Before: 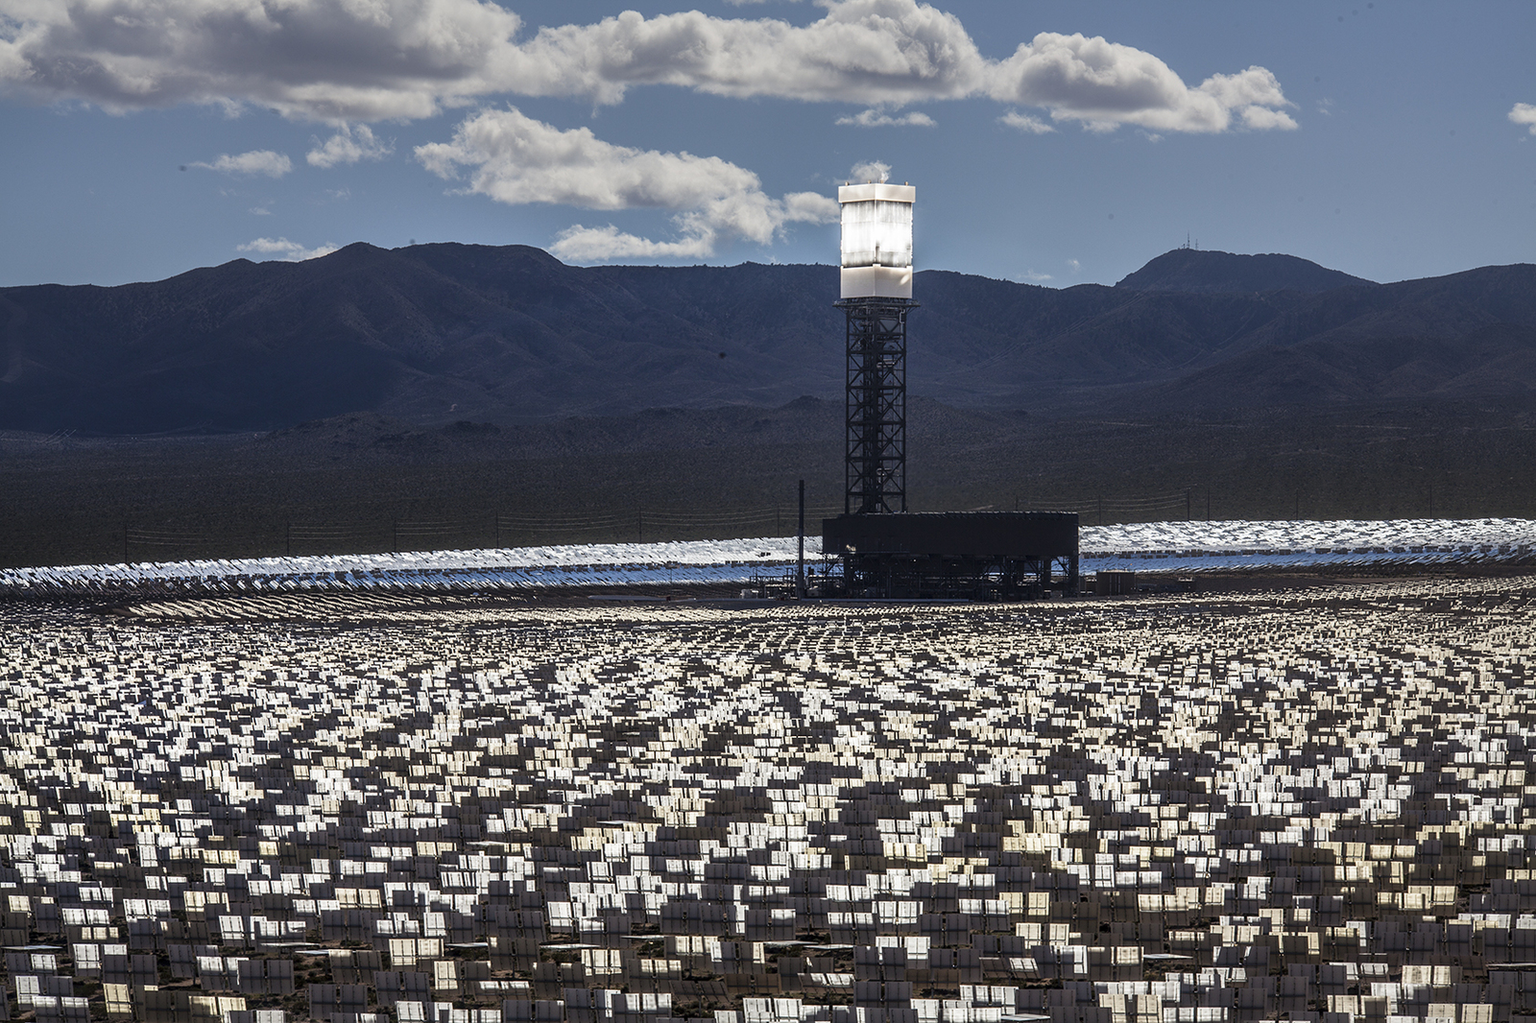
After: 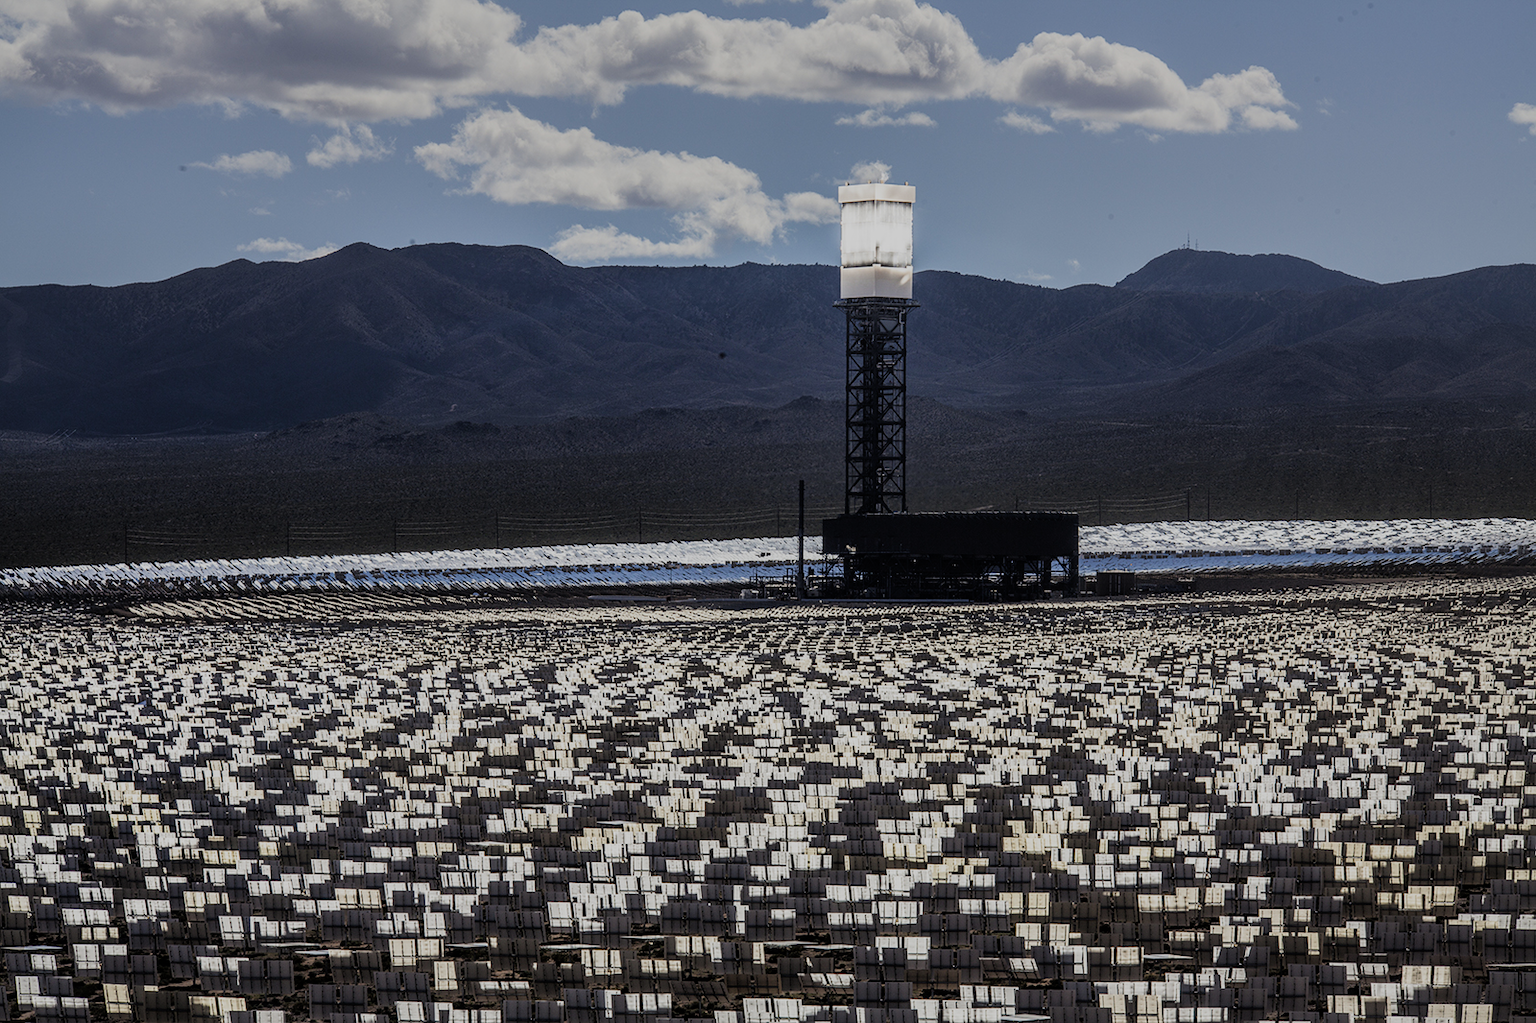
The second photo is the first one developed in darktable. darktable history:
filmic rgb: black relative exposure -6.91 EV, white relative exposure 5.61 EV, threshold 2.95 EV, hardness 2.84, enable highlight reconstruction true
